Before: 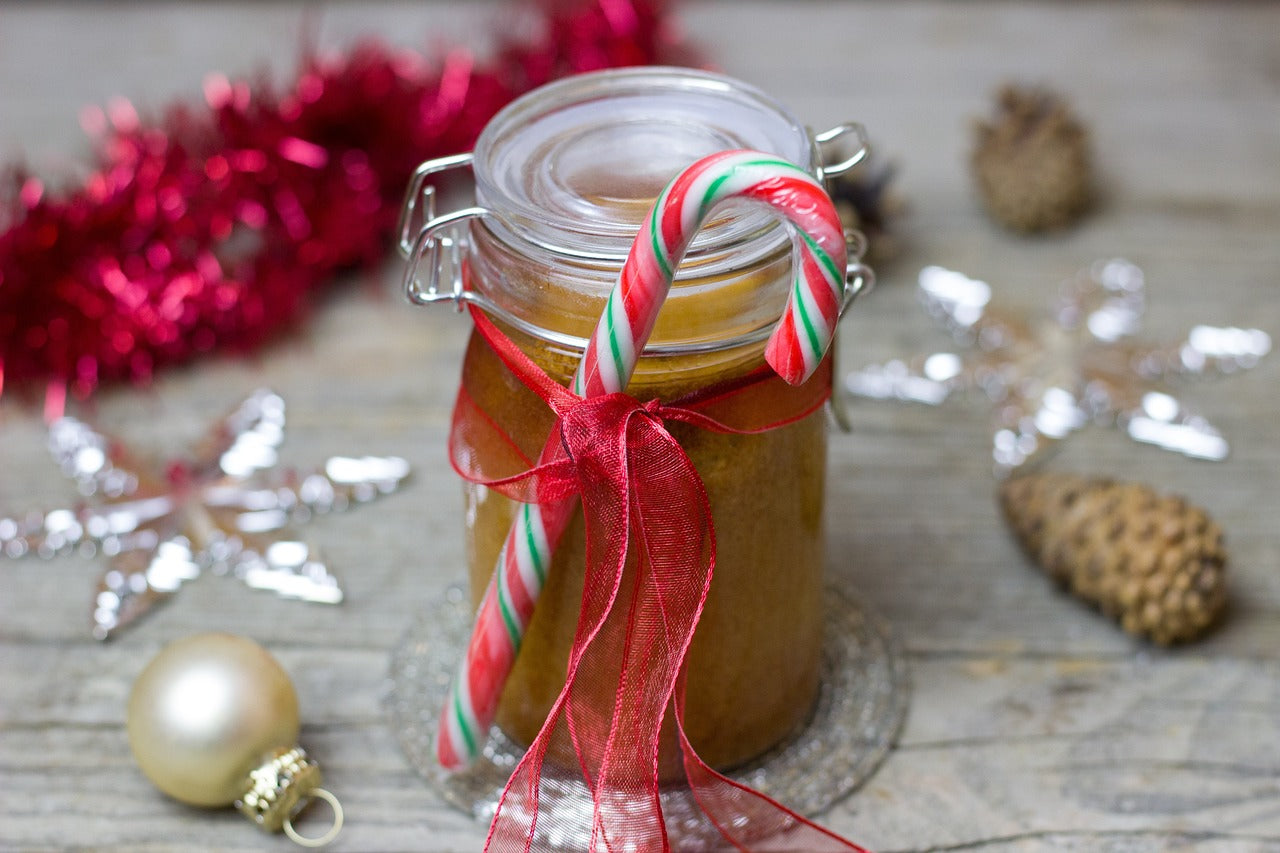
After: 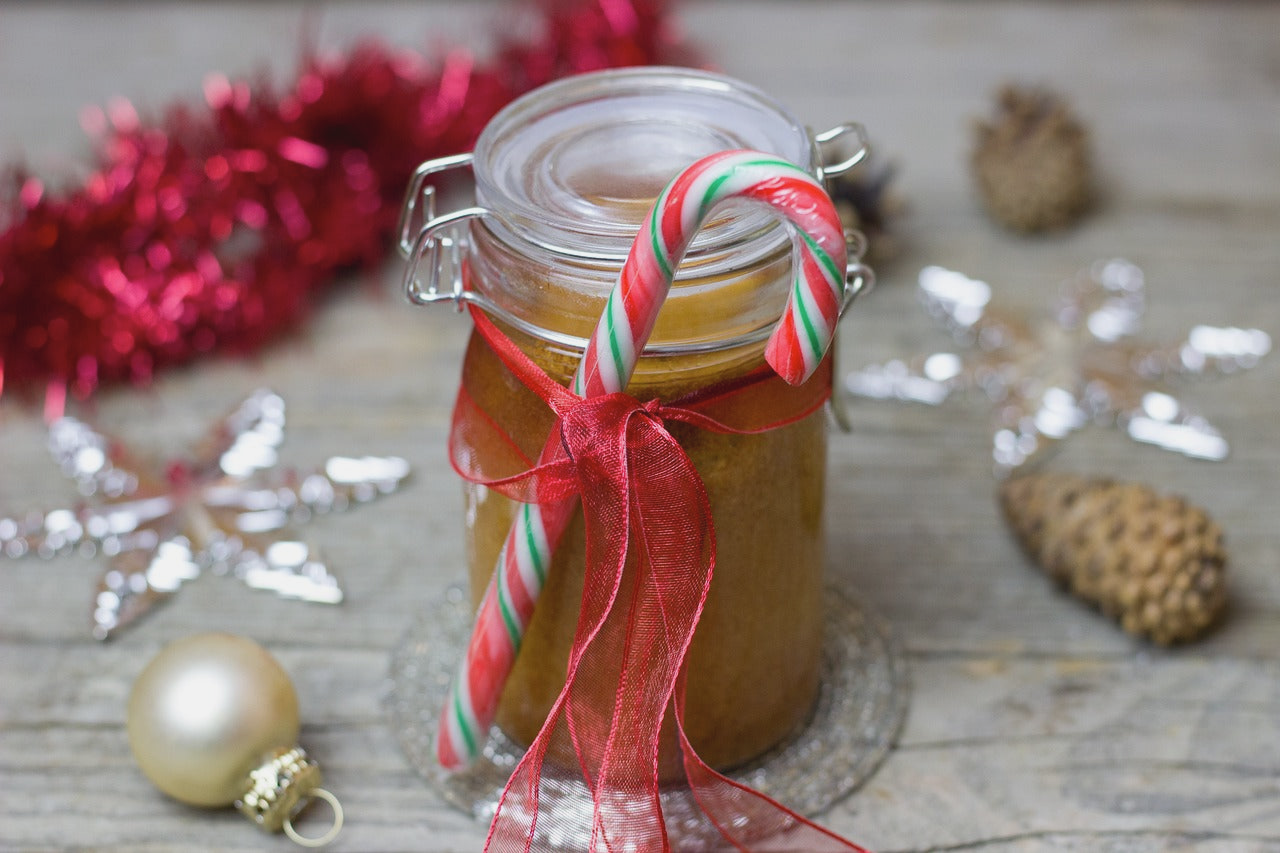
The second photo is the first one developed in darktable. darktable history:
white balance: emerald 1
contrast brightness saturation: contrast -0.1, saturation -0.1
